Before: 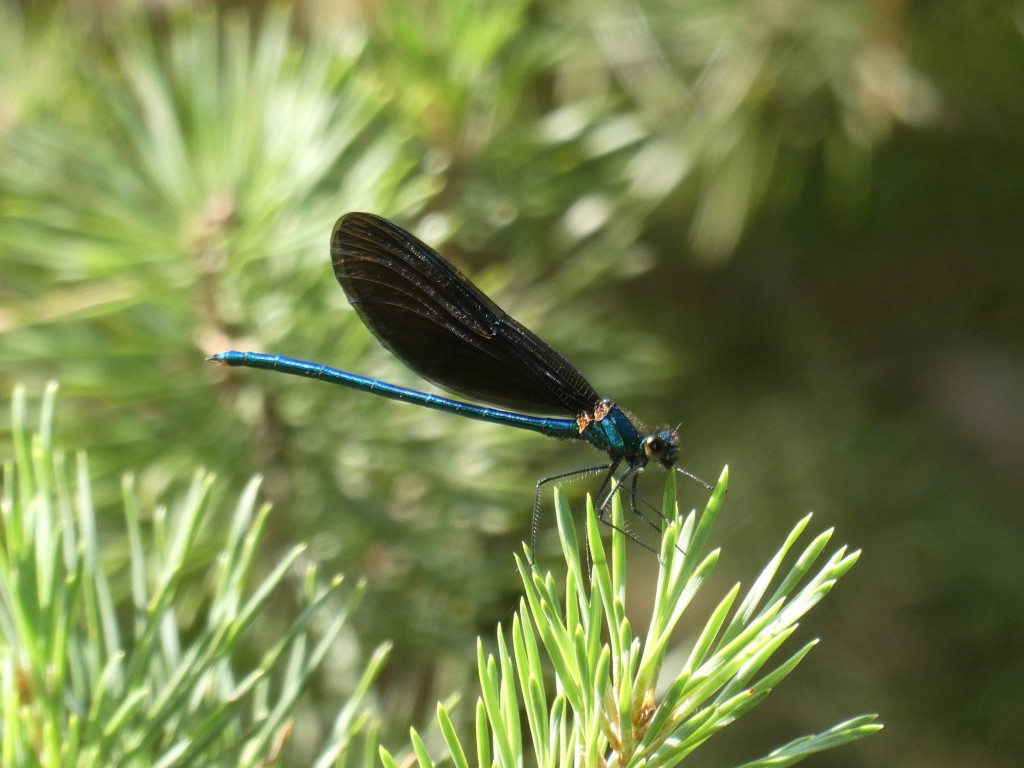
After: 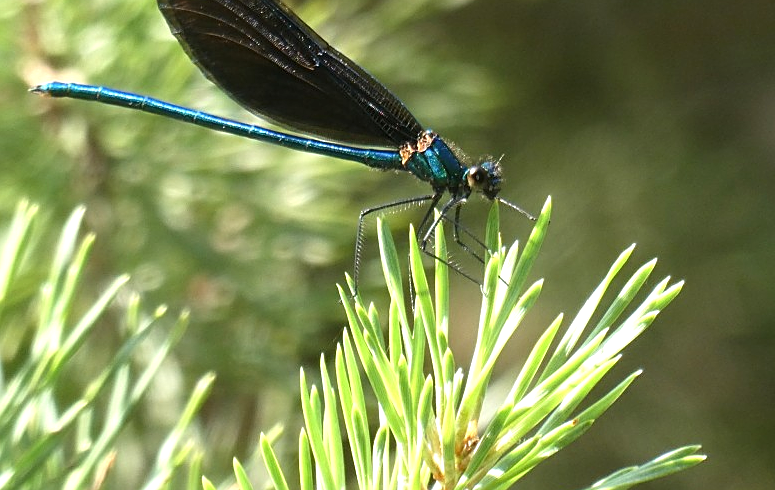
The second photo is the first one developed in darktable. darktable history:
sharpen: on, module defaults
crop and rotate: left 17.299%, top 35.115%, right 7.015%, bottom 1.024%
exposure: black level correction 0, exposure 0.5 EV, compensate exposure bias true, compensate highlight preservation false
